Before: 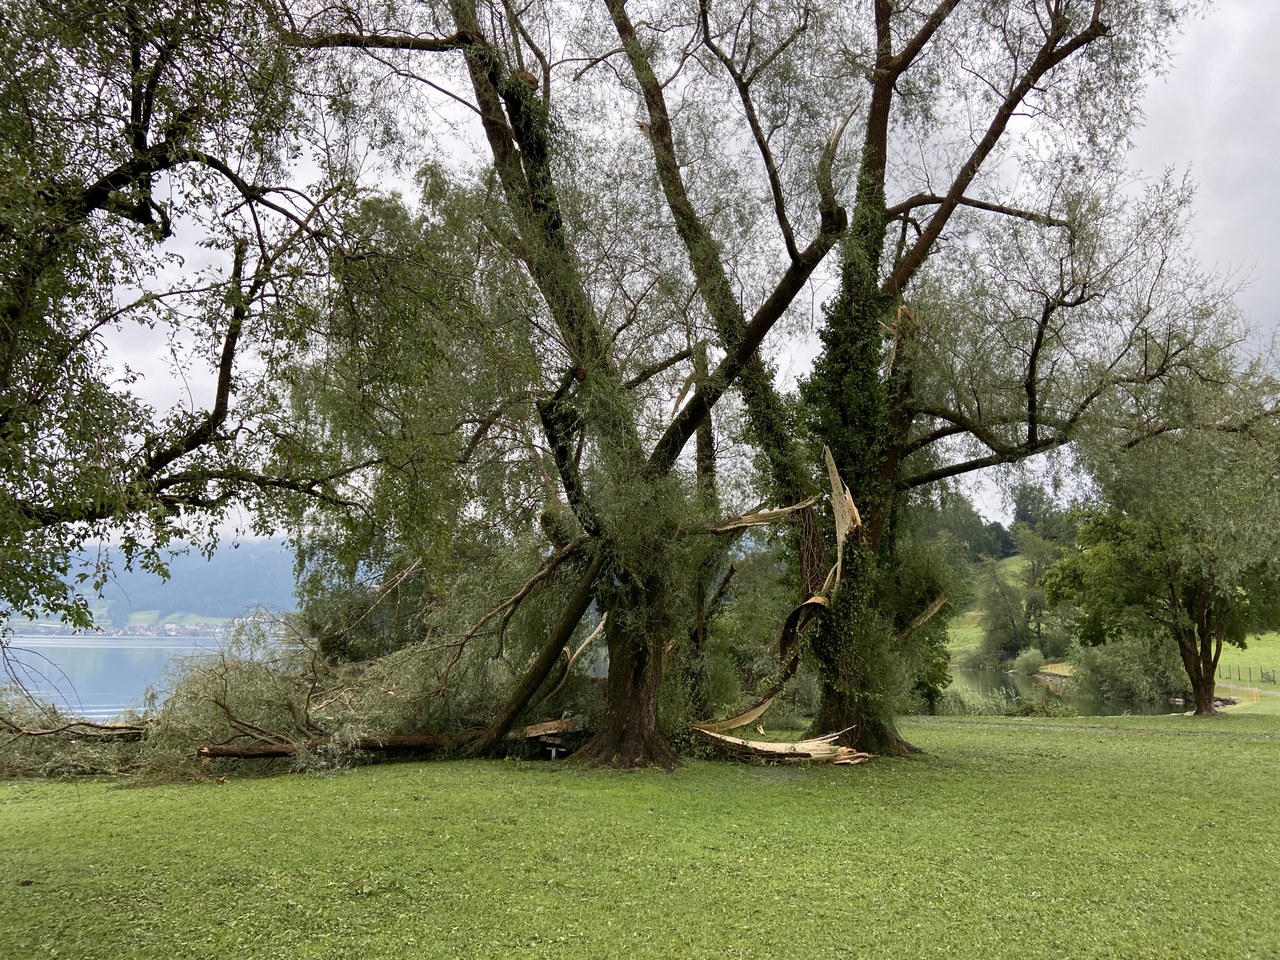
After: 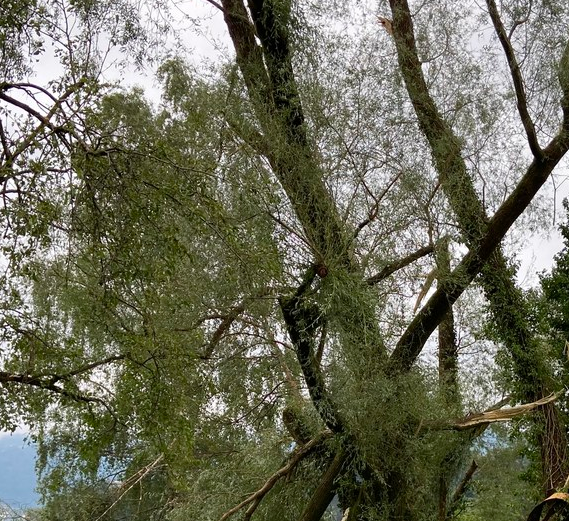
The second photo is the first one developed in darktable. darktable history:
crop: left 20.231%, top 10.85%, right 35.306%, bottom 34.821%
